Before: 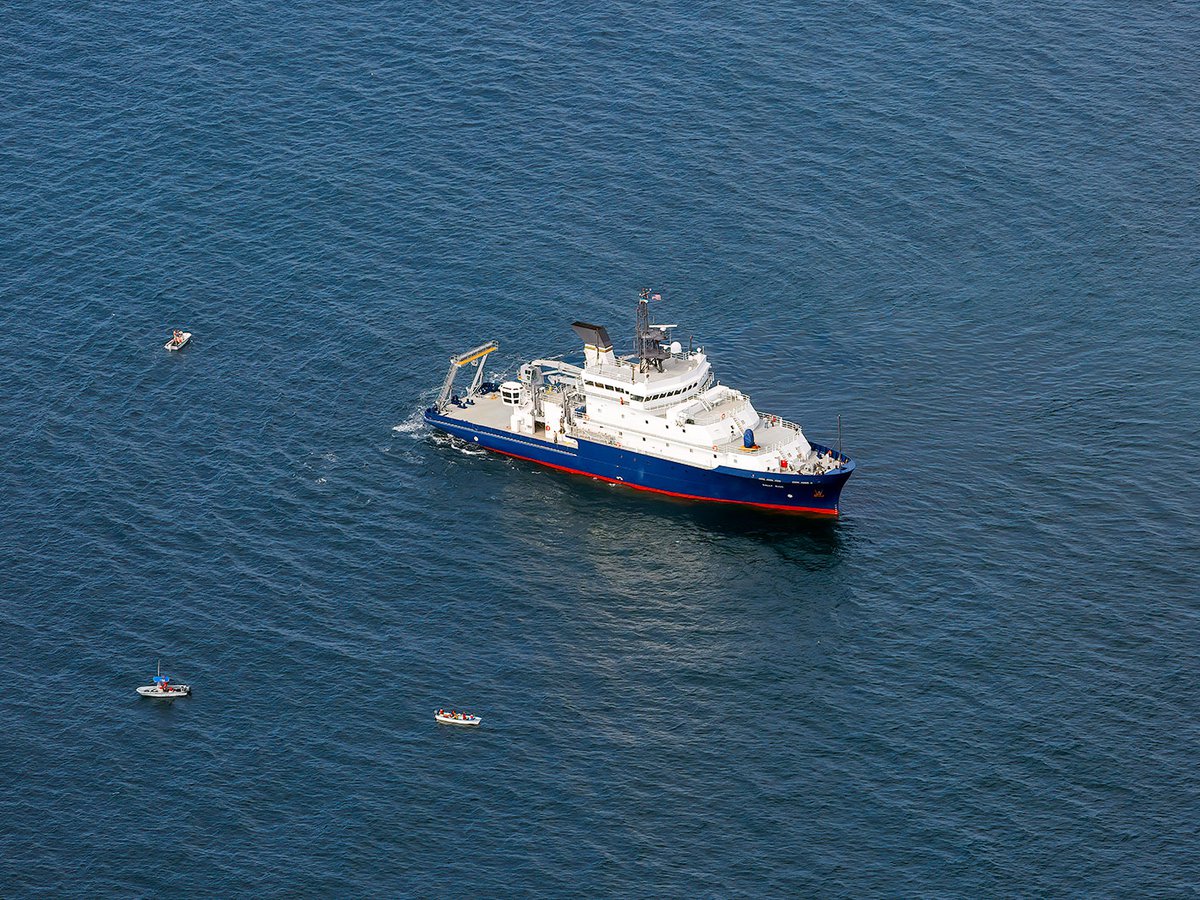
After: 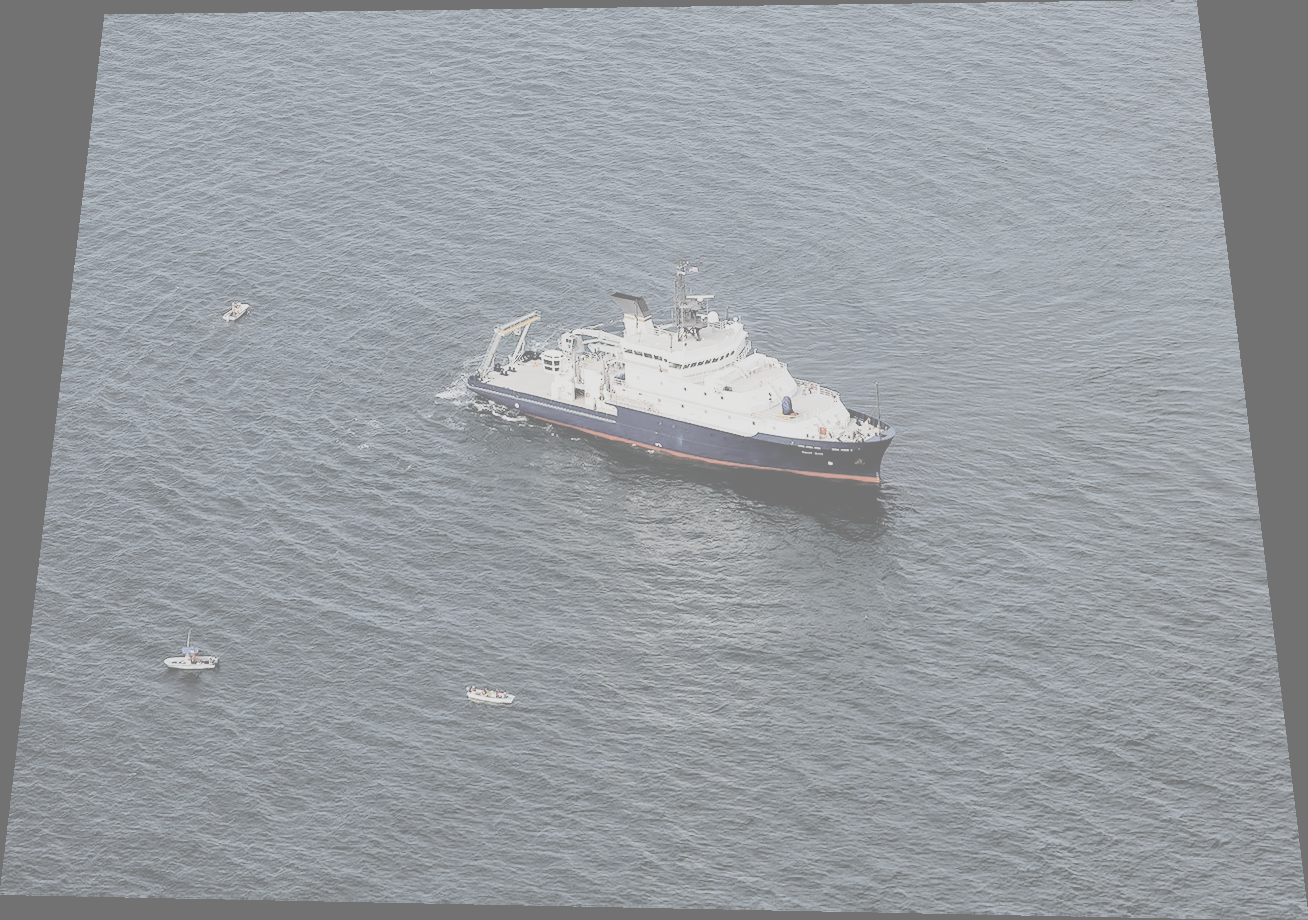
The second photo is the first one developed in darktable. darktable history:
filmic rgb: black relative exposure -5 EV, hardness 2.88, contrast 1.3, highlights saturation mix -30%
rotate and perspective: rotation 0.128°, lens shift (vertical) -0.181, lens shift (horizontal) -0.044, shear 0.001, automatic cropping off
contrast brightness saturation: contrast -0.32, brightness 0.75, saturation -0.78
